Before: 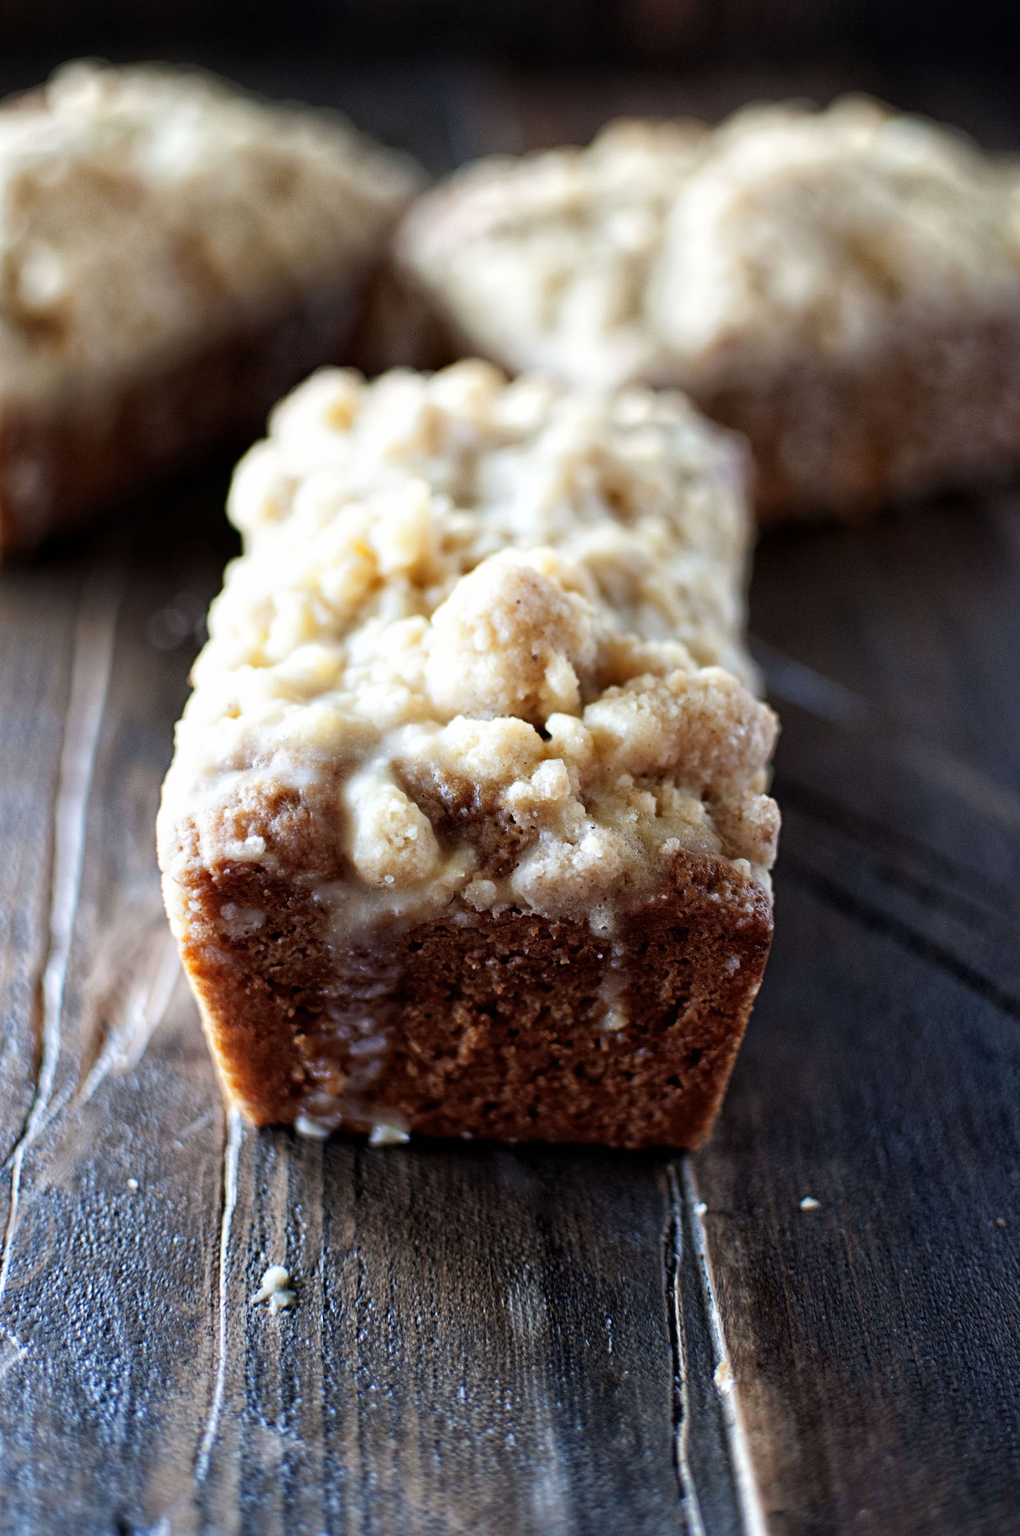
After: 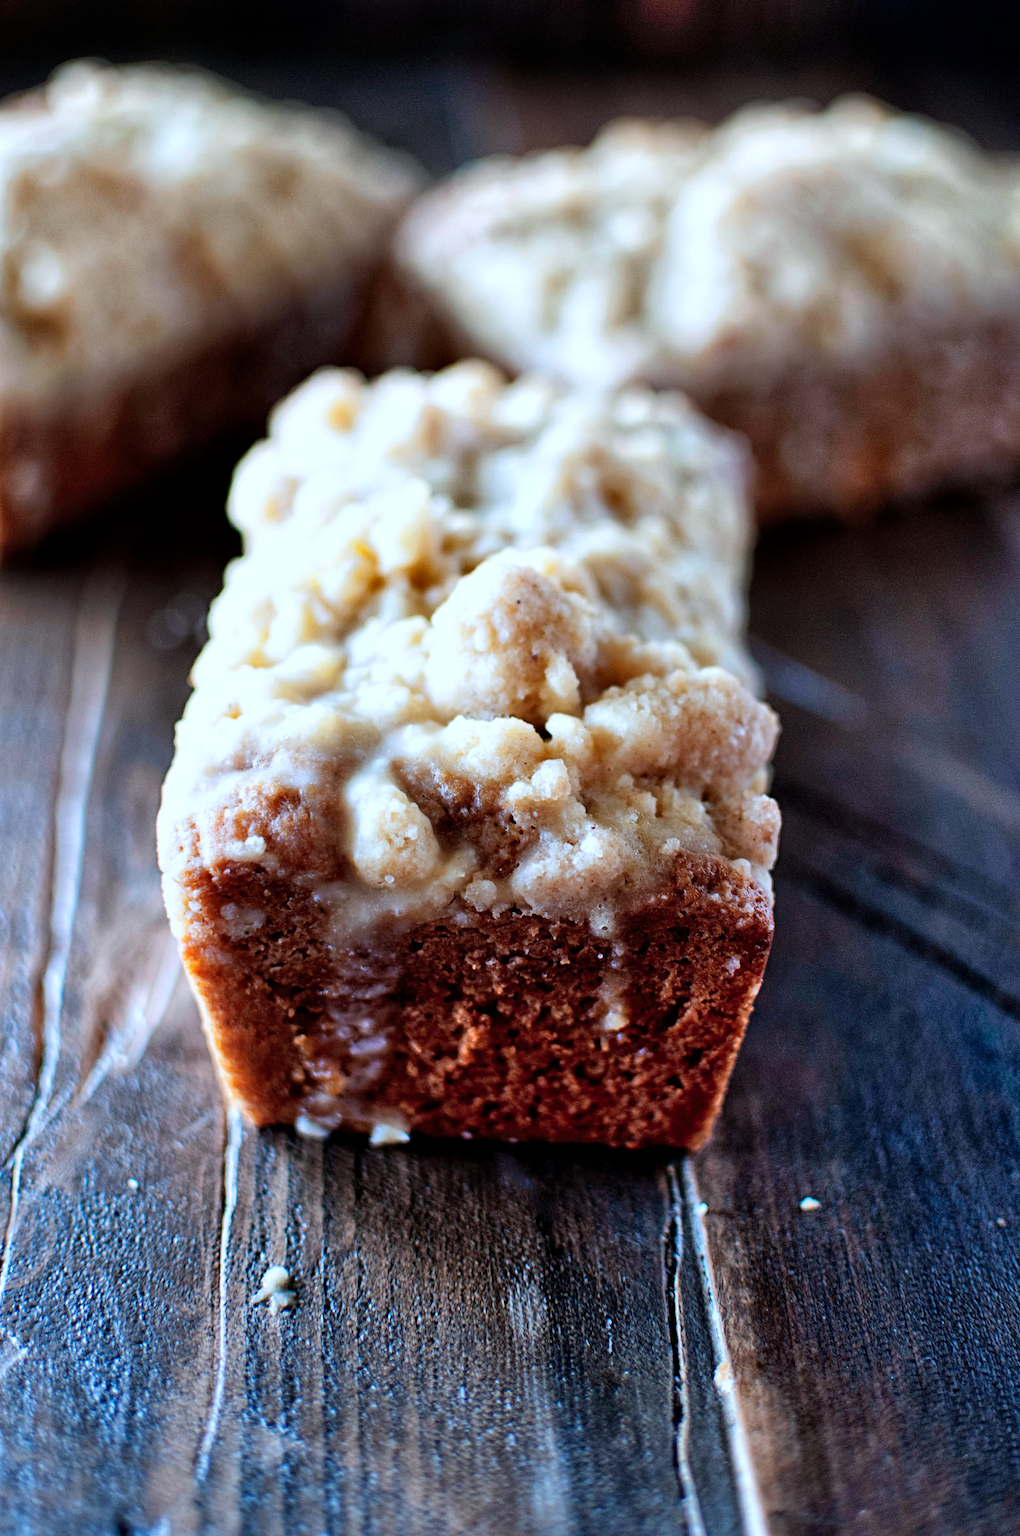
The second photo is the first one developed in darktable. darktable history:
shadows and highlights: shadows 49.12, highlights -41.15, soften with gaussian
color calibration: x 0.37, y 0.382, temperature 4302.23 K
